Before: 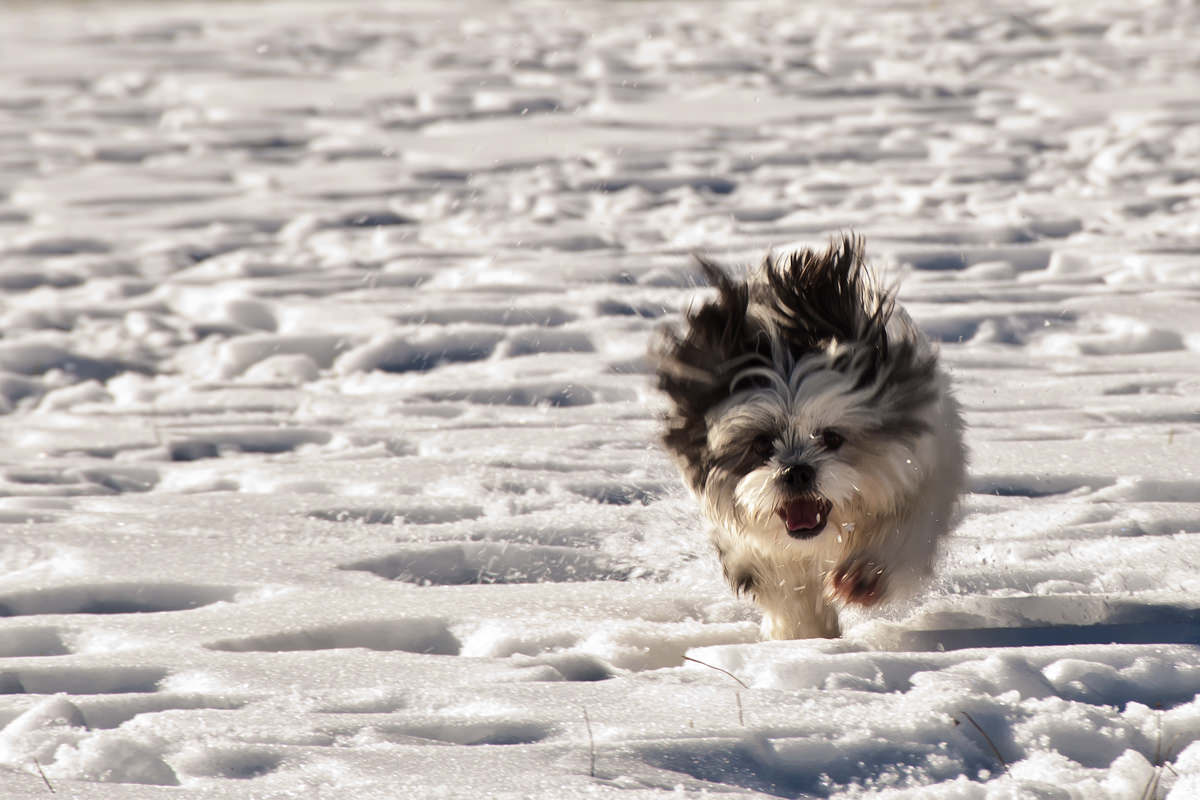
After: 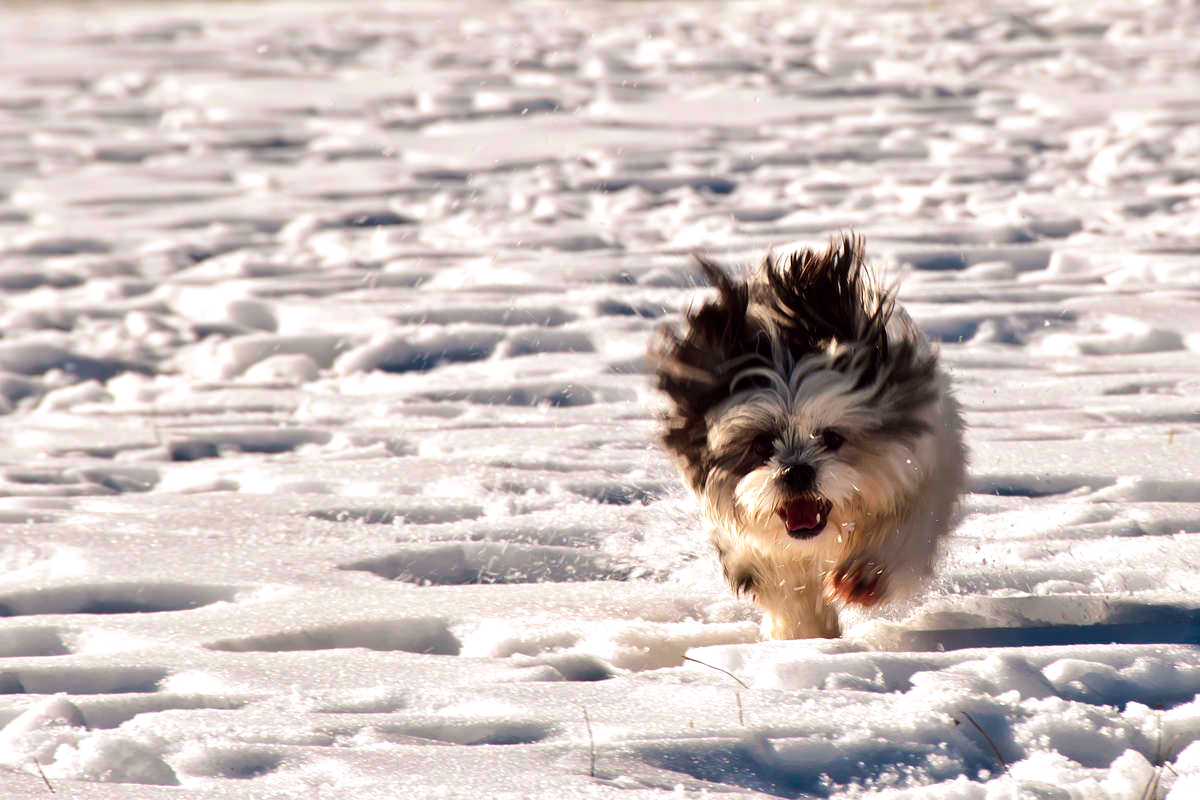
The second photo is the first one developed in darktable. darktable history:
color balance: lift [1, 1.001, 0.999, 1.001], gamma [1, 1.004, 1.007, 0.993], gain [1, 0.991, 0.987, 1.013], contrast 10%, output saturation 120%
